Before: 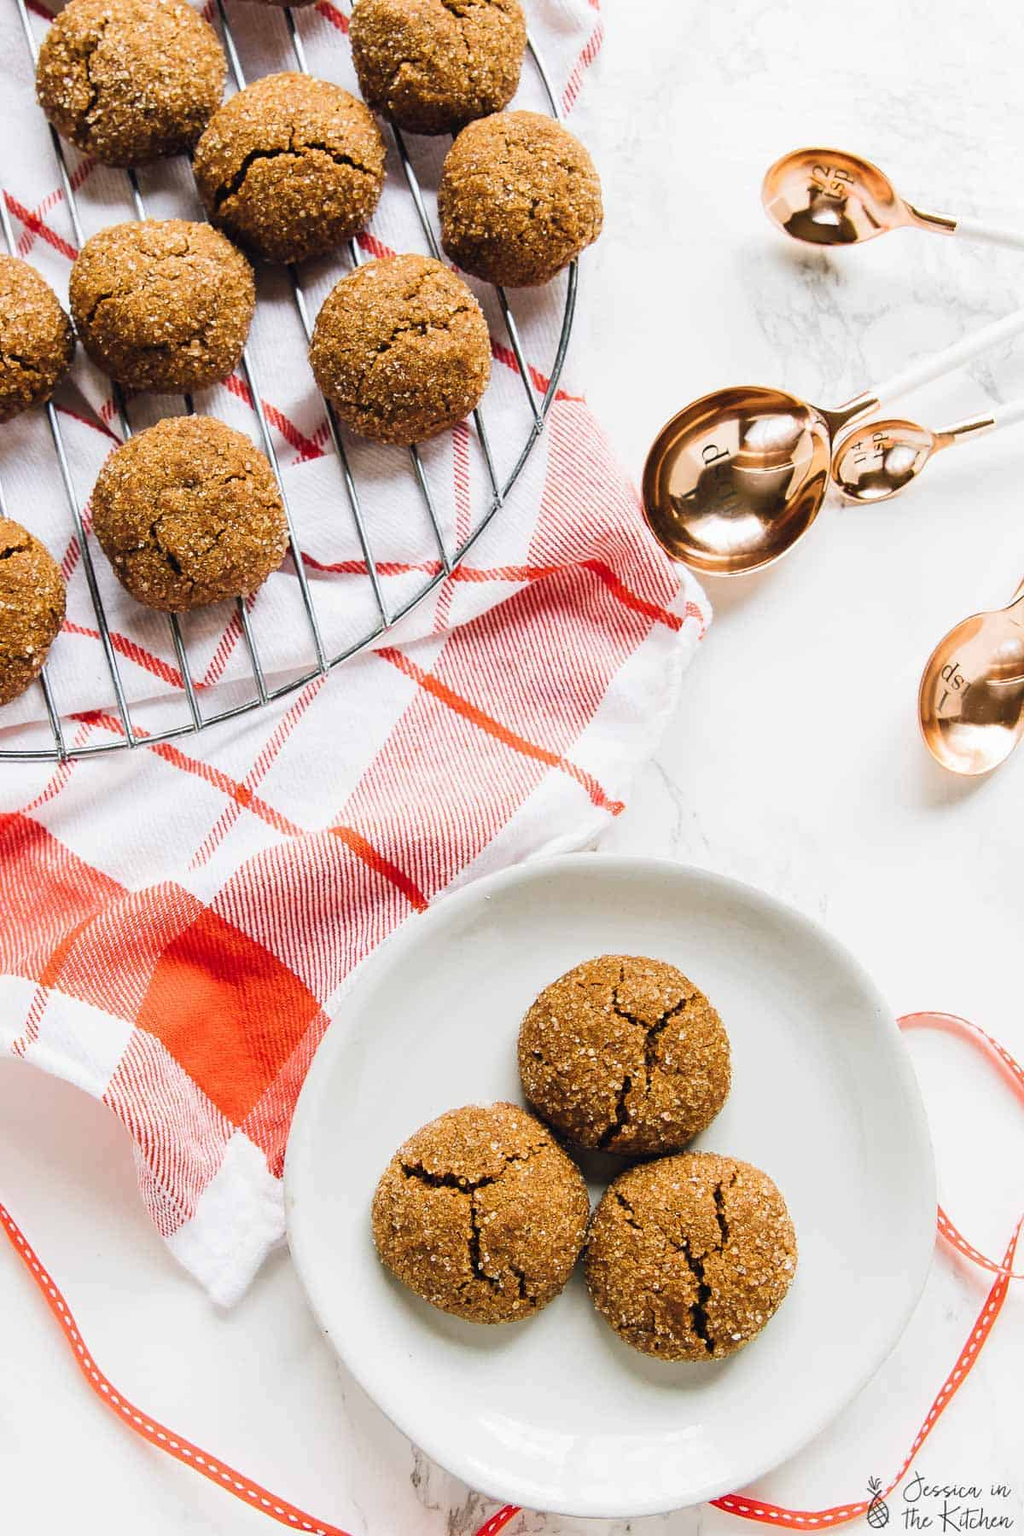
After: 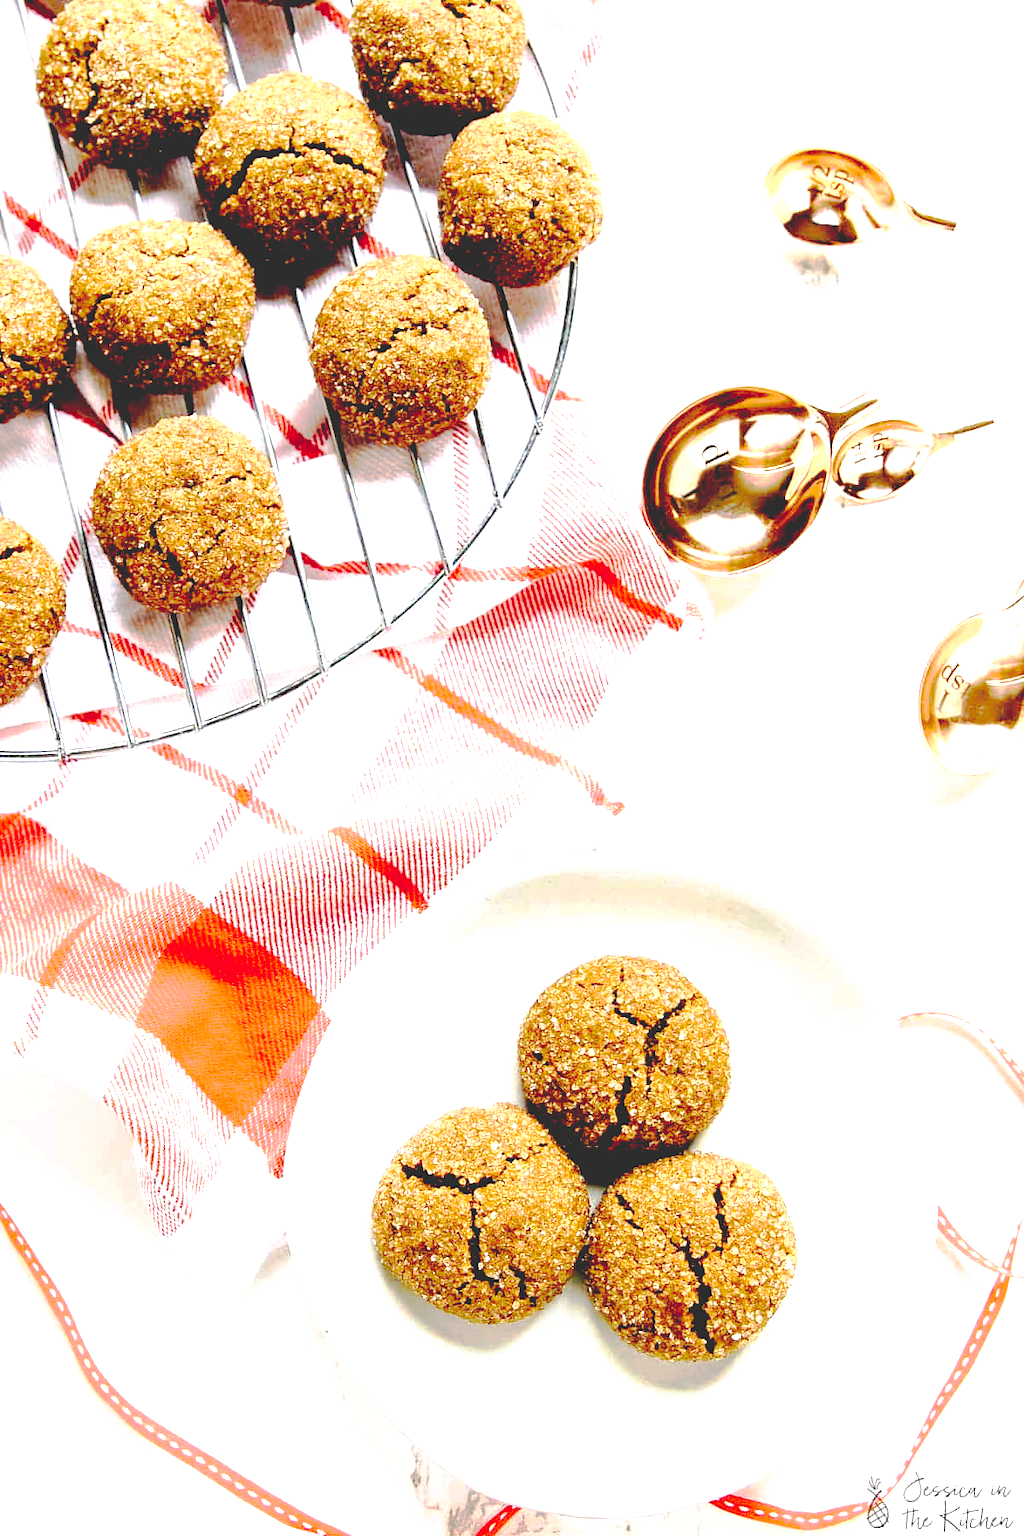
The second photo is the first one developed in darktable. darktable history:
exposure: black level correction 0.001, exposure 0.967 EV, compensate exposure bias true, compensate highlight preservation false
base curve: curves: ch0 [(0.065, 0.026) (0.236, 0.358) (0.53, 0.546) (0.777, 0.841) (0.924, 0.992)], preserve colors none
